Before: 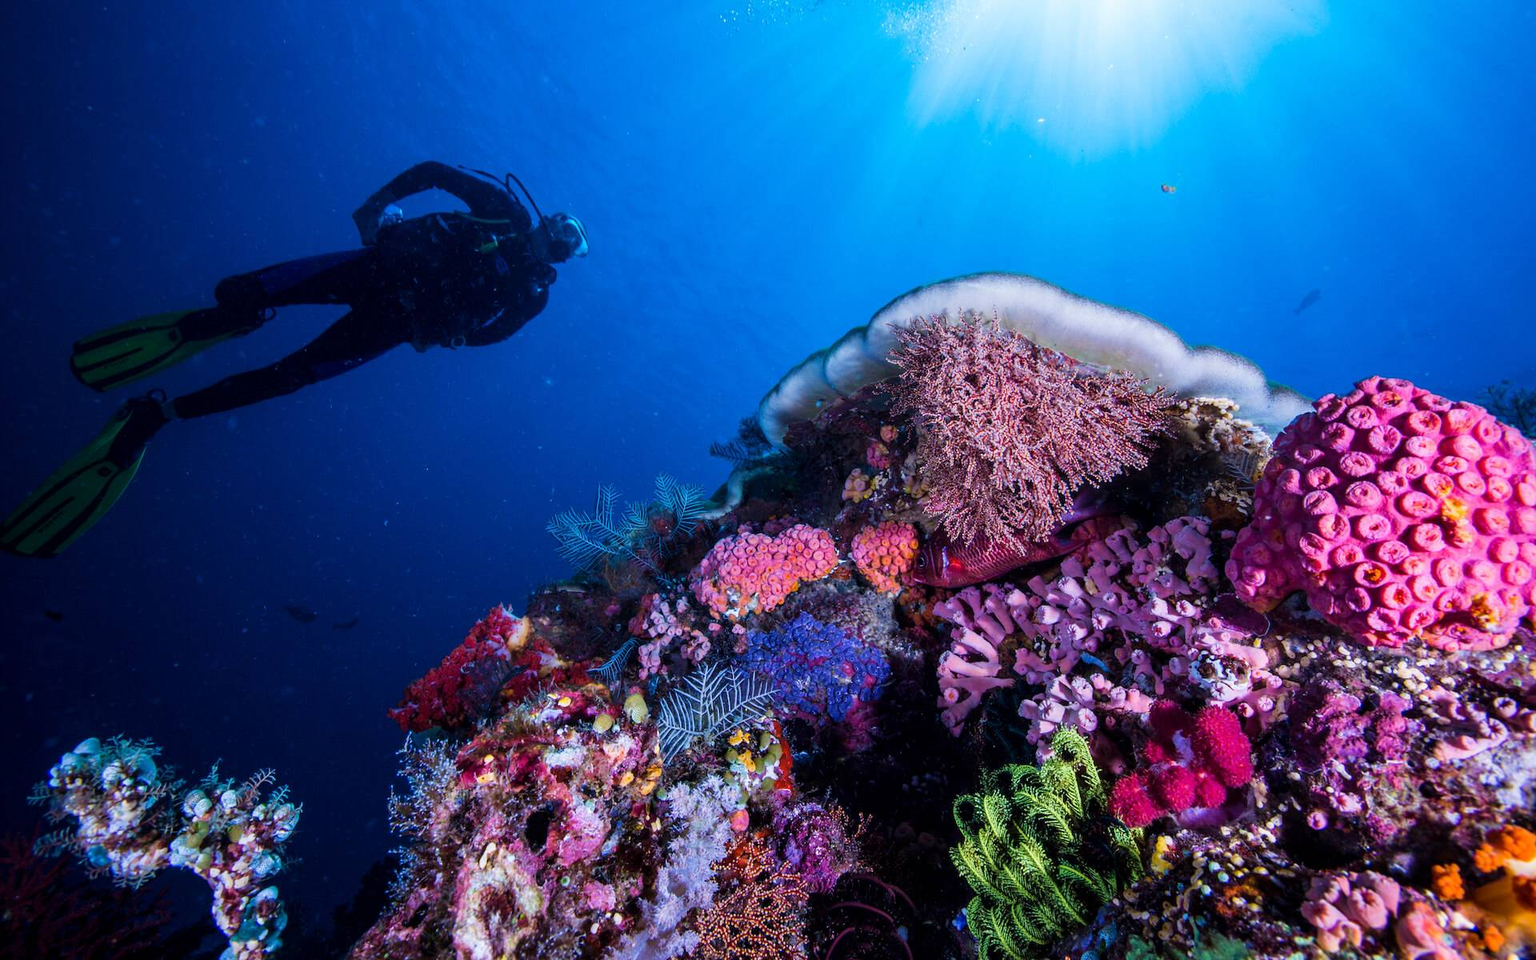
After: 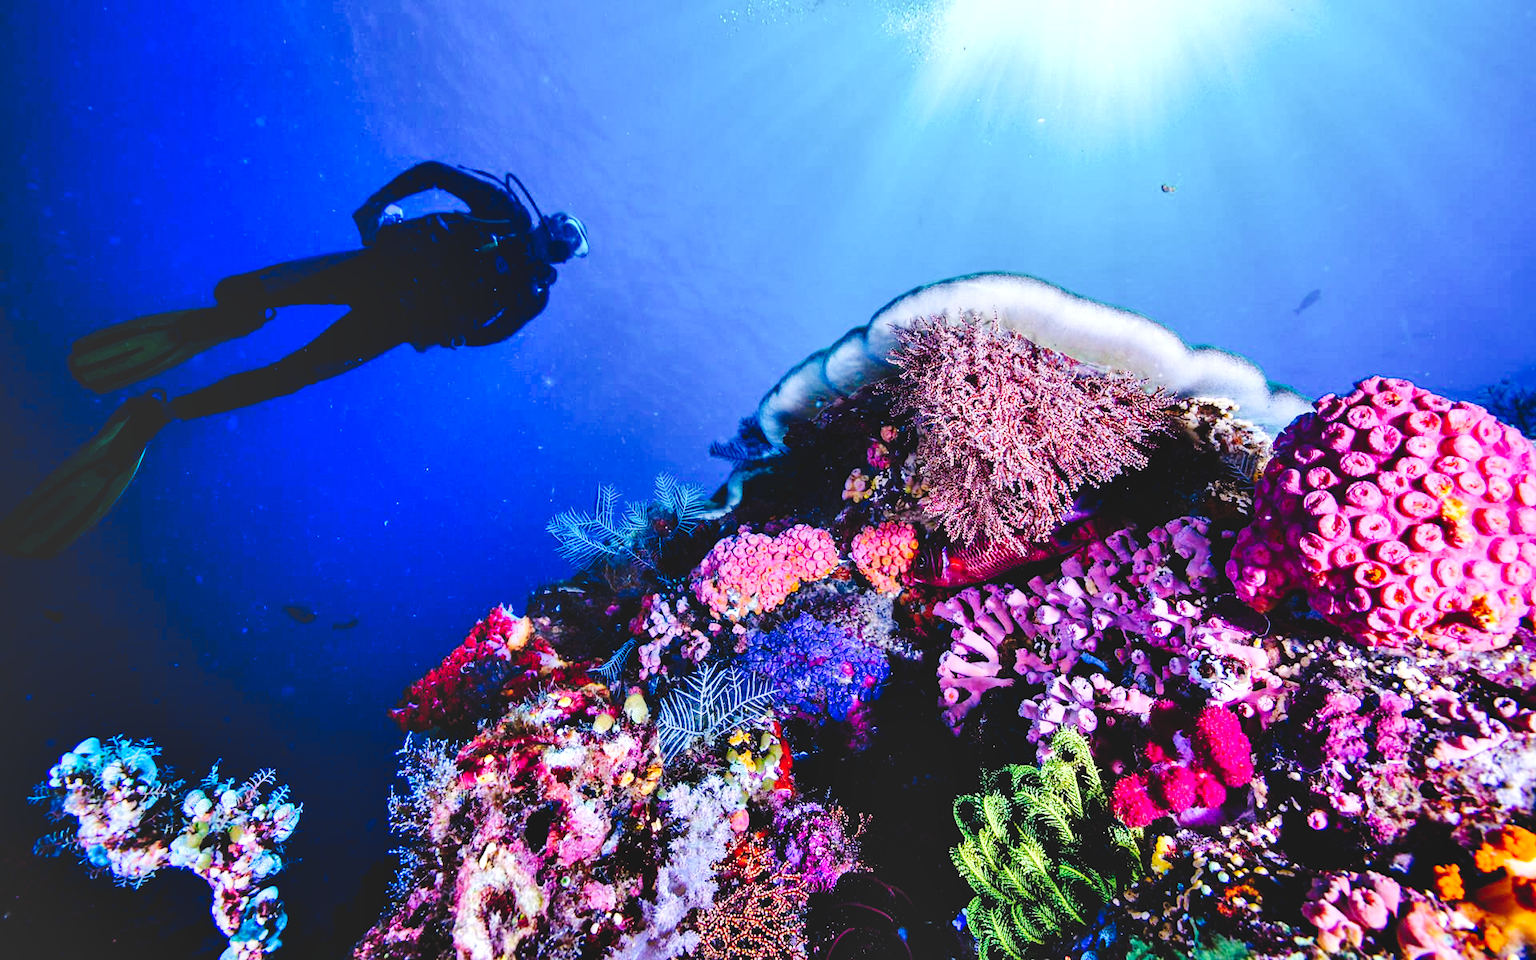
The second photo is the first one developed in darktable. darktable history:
tone curve: curves: ch0 [(0, 0) (0.003, 0.084) (0.011, 0.084) (0.025, 0.084) (0.044, 0.084) (0.069, 0.085) (0.1, 0.09) (0.136, 0.1) (0.177, 0.119) (0.224, 0.144) (0.277, 0.205) (0.335, 0.298) (0.399, 0.417) (0.468, 0.525) (0.543, 0.631) (0.623, 0.72) (0.709, 0.8) (0.801, 0.867) (0.898, 0.934) (1, 1)], preserve colors none
shadows and highlights: shadows 59.93, highlights color adjustment 0.703%, soften with gaussian
exposure: black level correction 0, exposure 0.498 EV, compensate highlight preservation false
